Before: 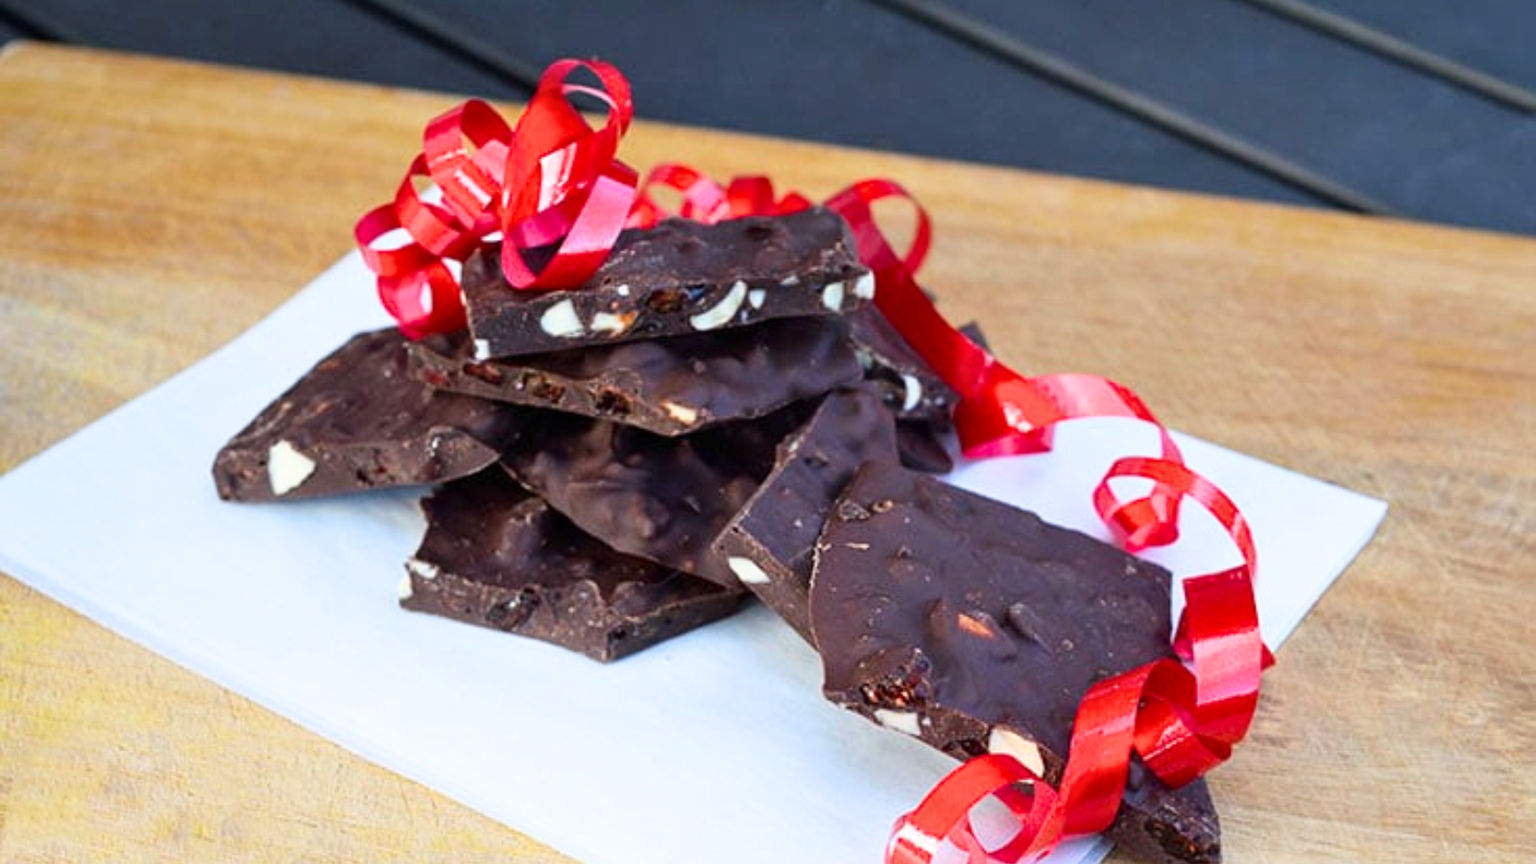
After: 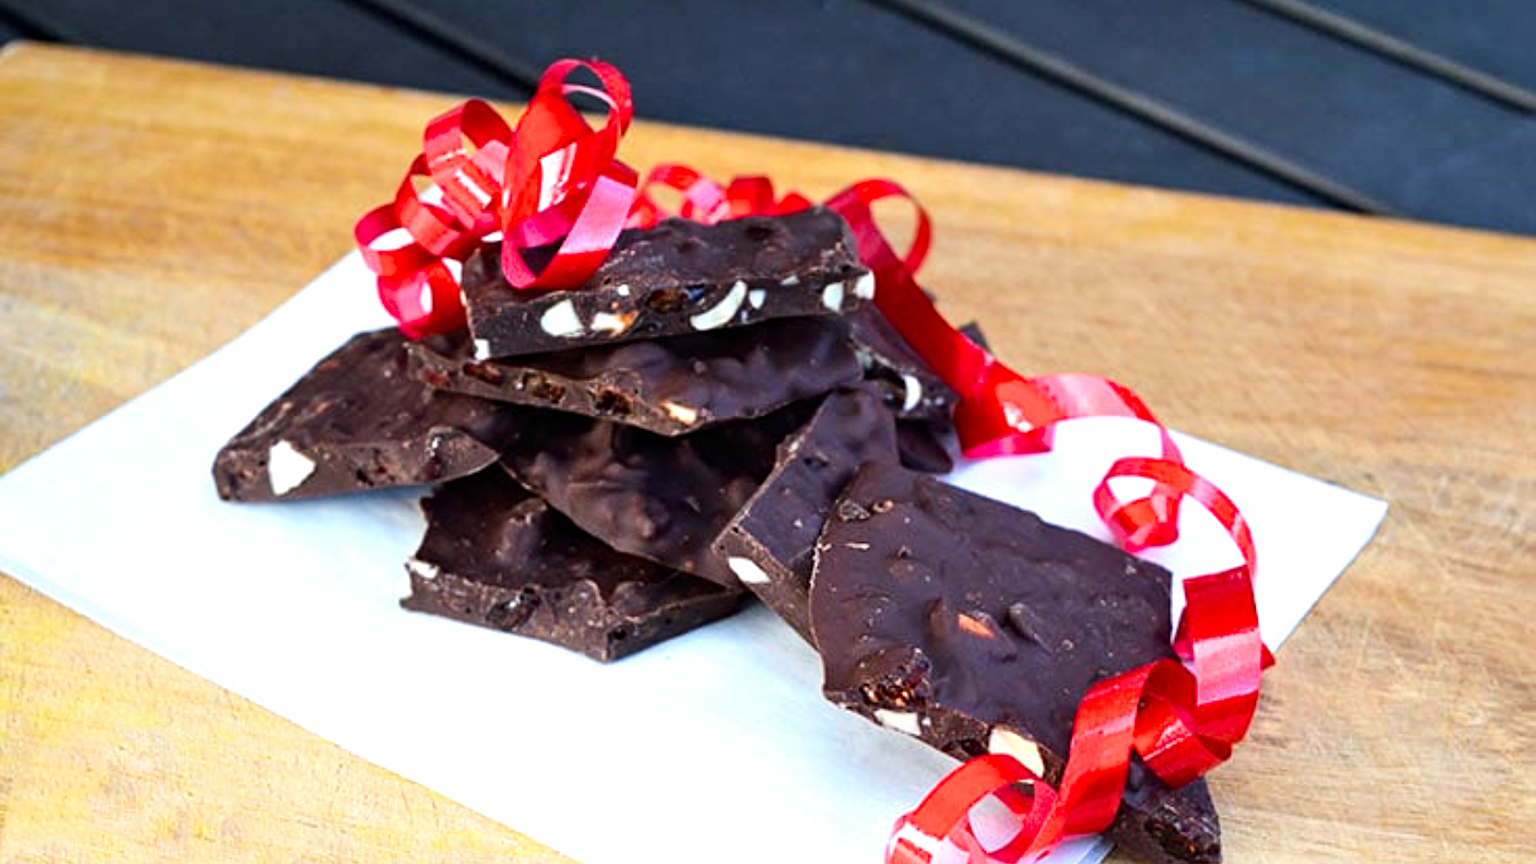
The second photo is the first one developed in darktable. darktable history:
haze removal: compatibility mode true, adaptive false
tone equalizer: -8 EV -0.377 EV, -7 EV -0.406 EV, -6 EV -0.365 EV, -5 EV -0.223 EV, -3 EV 0.205 EV, -2 EV 0.327 EV, -1 EV 0.363 EV, +0 EV 0.419 EV, edges refinement/feathering 500, mask exposure compensation -1.57 EV, preserve details no
